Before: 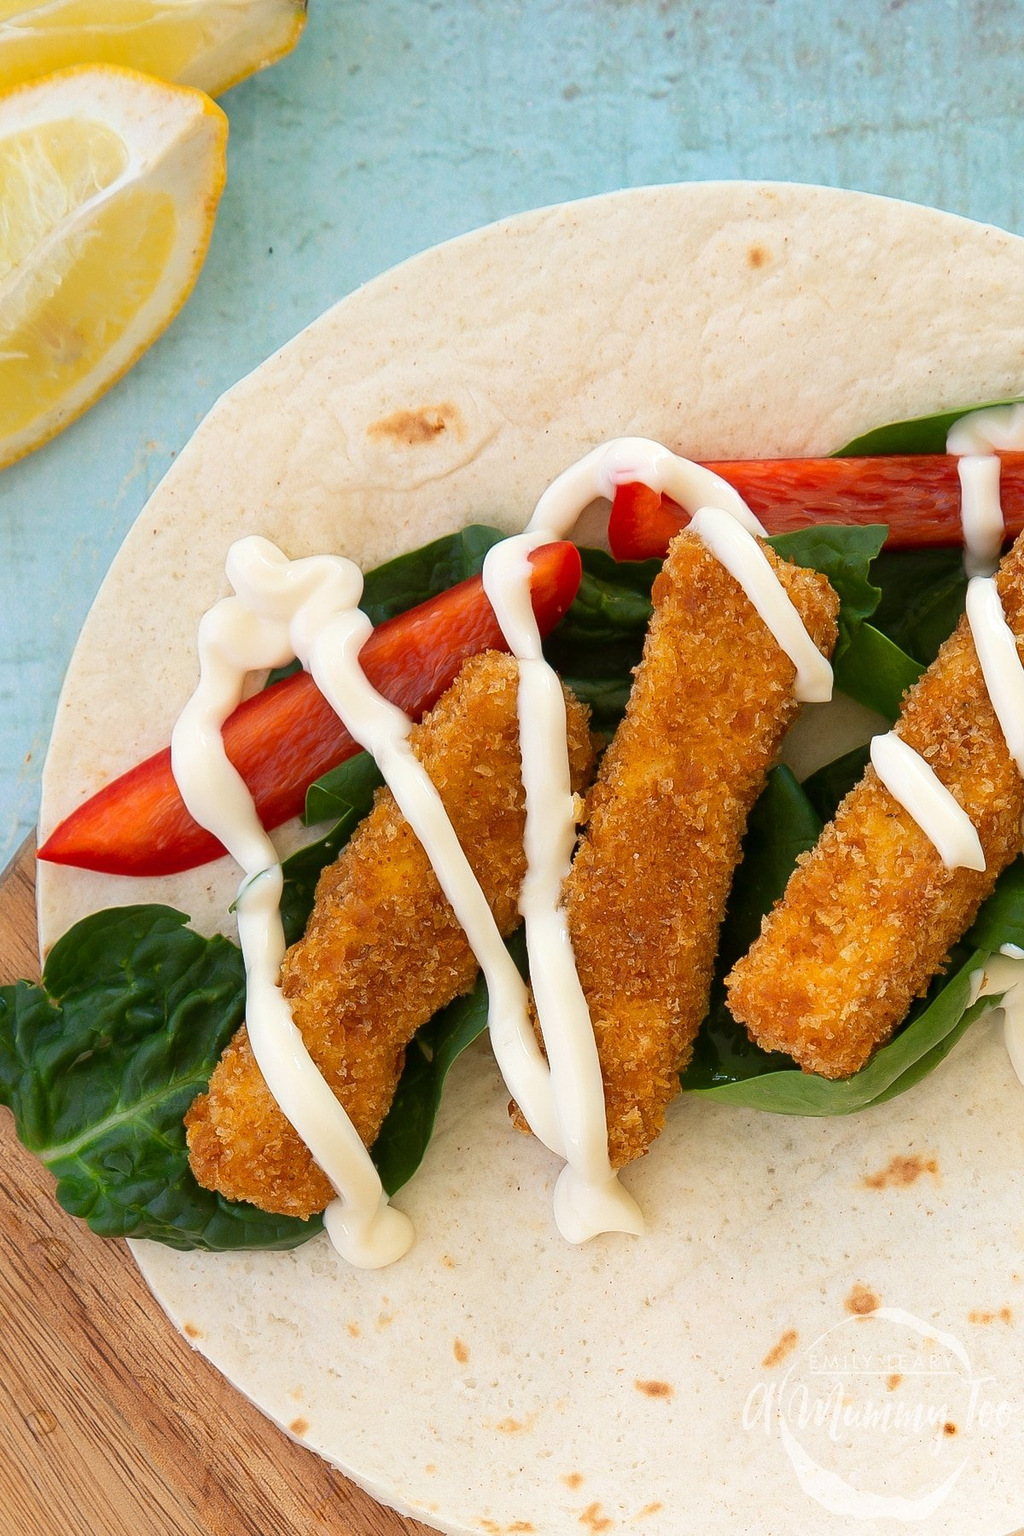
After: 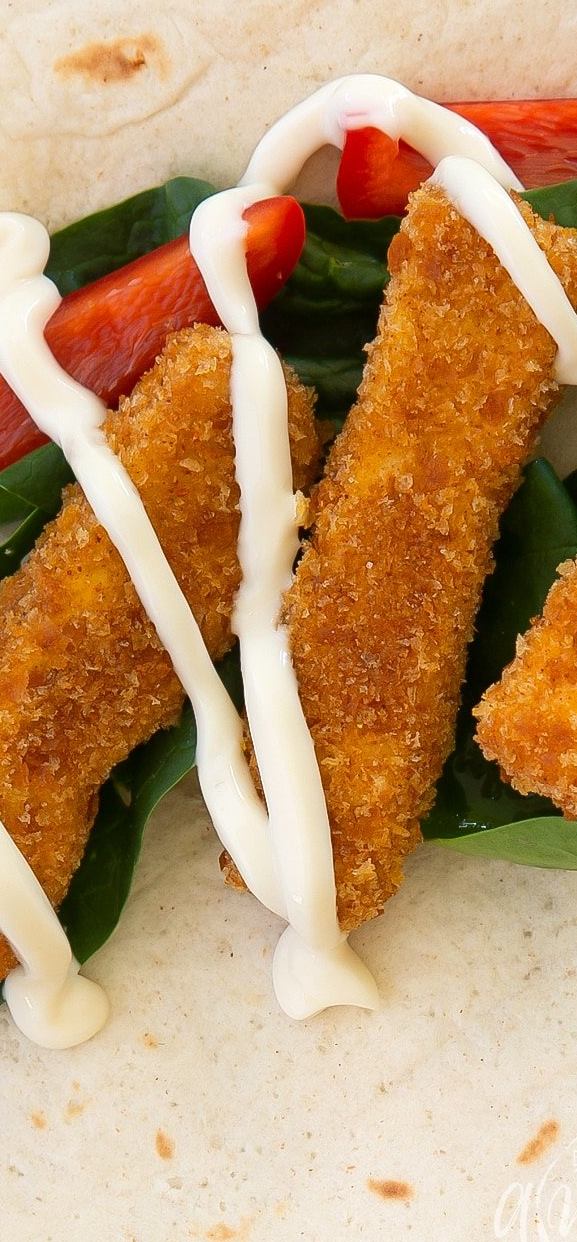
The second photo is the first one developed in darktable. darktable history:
crop: left 31.414%, top 24.367%, right 20.441%, bottom 6.59%
